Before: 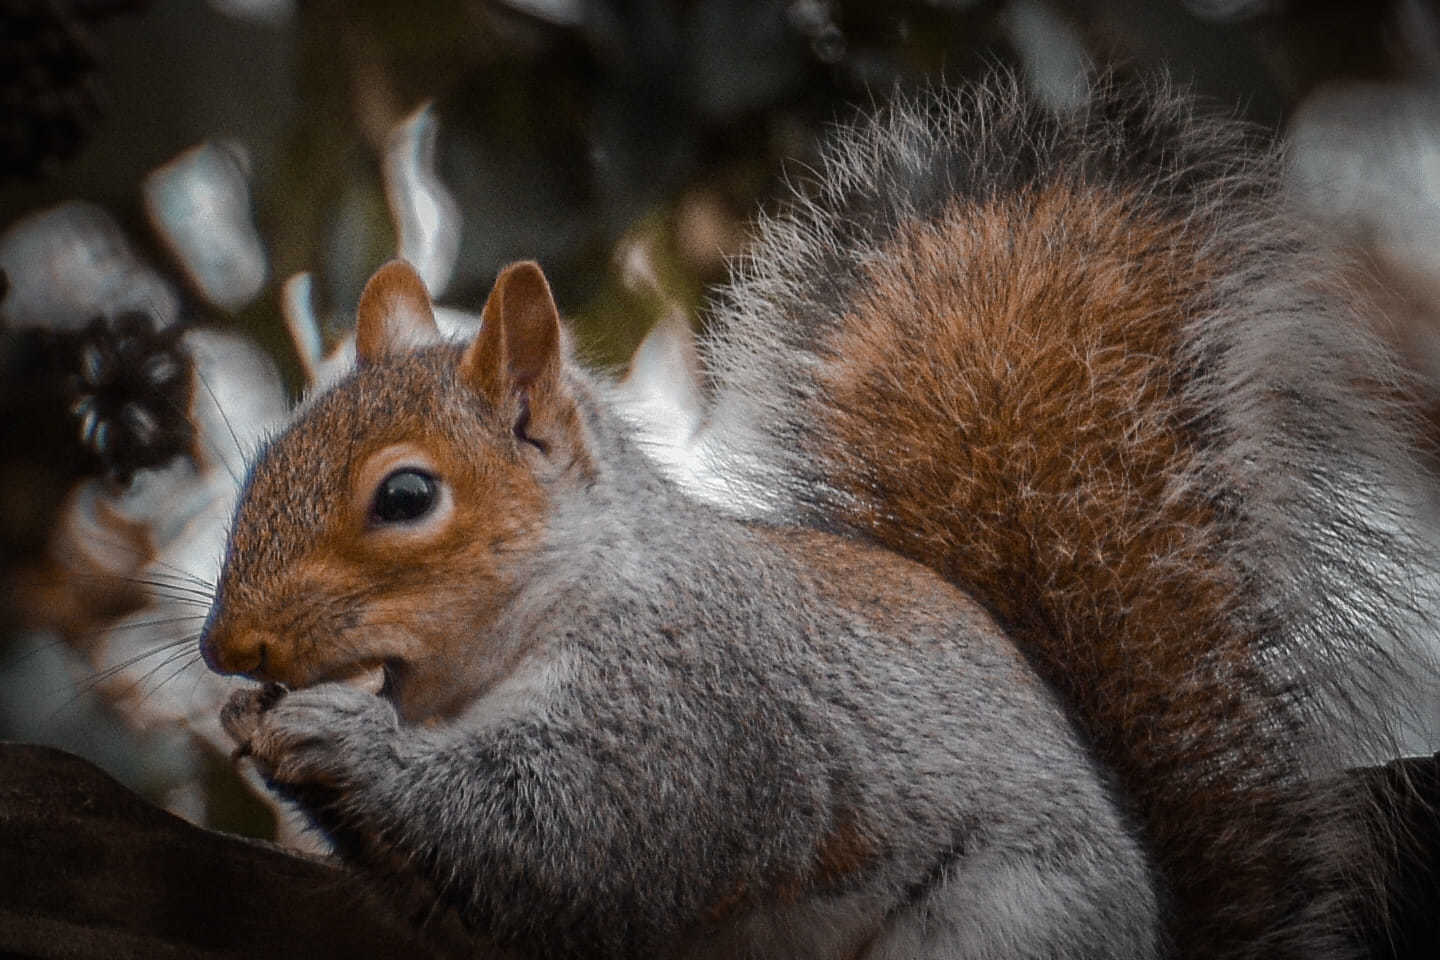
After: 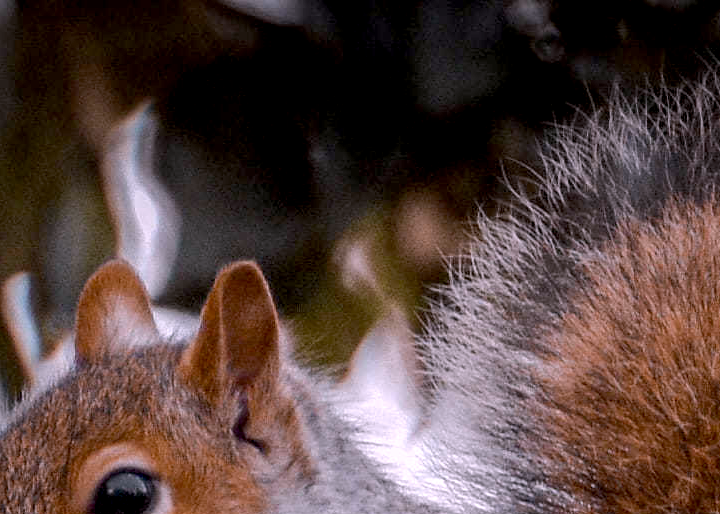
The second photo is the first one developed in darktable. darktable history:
crop: left 19.556%, right 30.401%, bottom 46.458%
white balance: red 1.066, blue 1.119
exposure: black level correction 0.009, exposure 0.119 EV, compensate highlight preservation false
